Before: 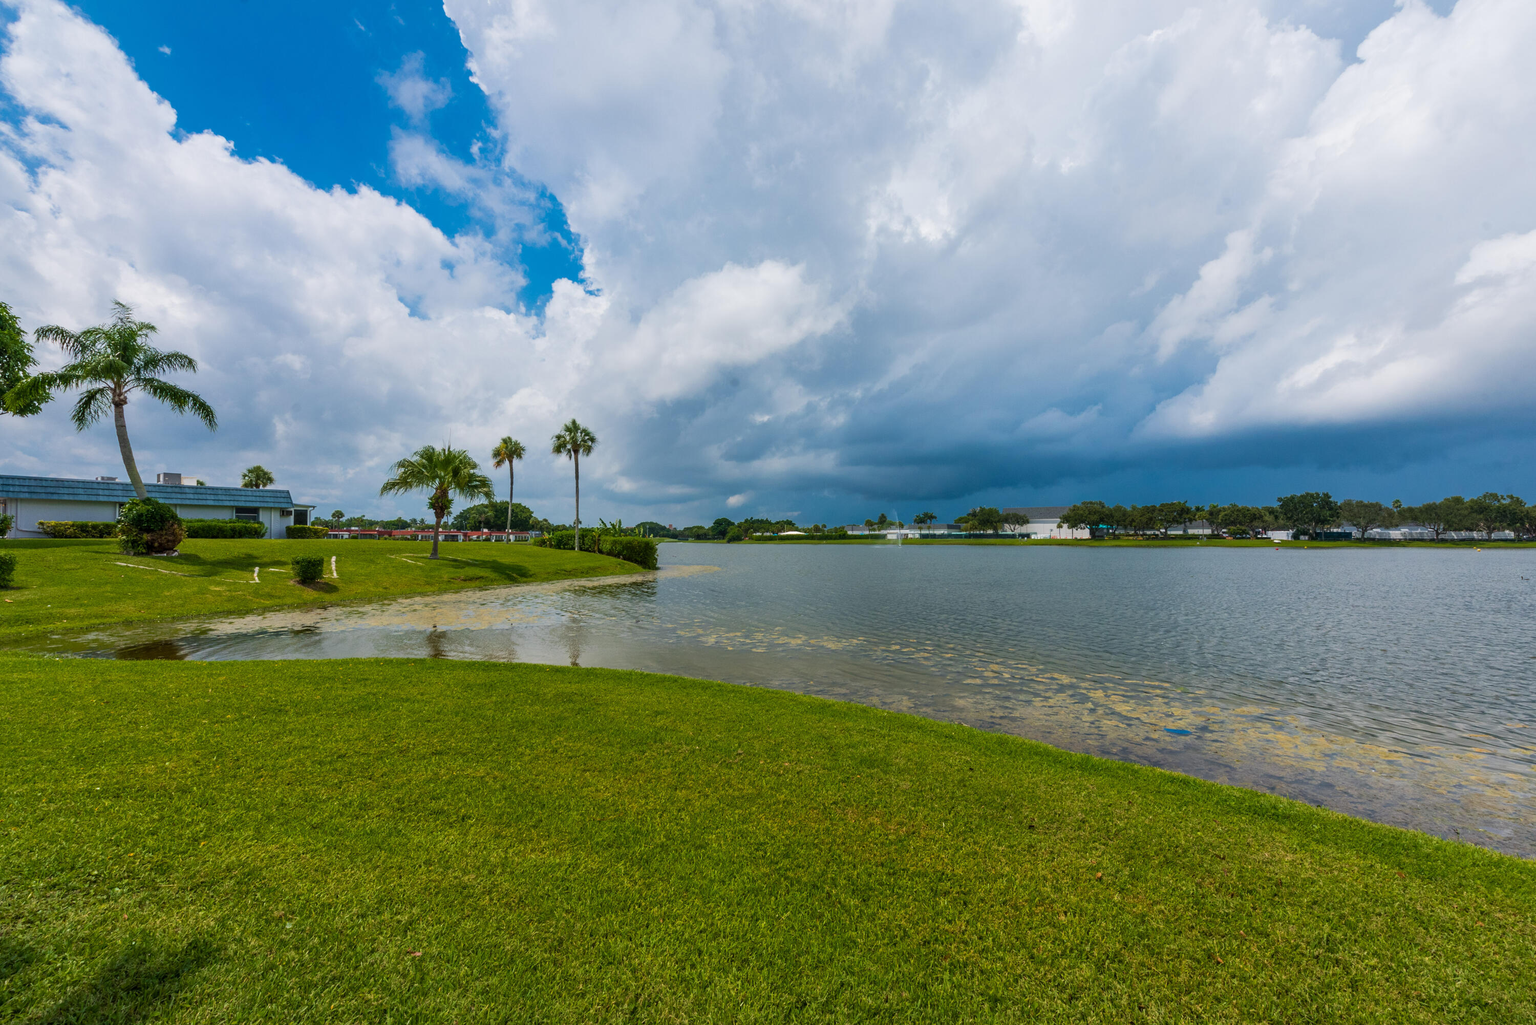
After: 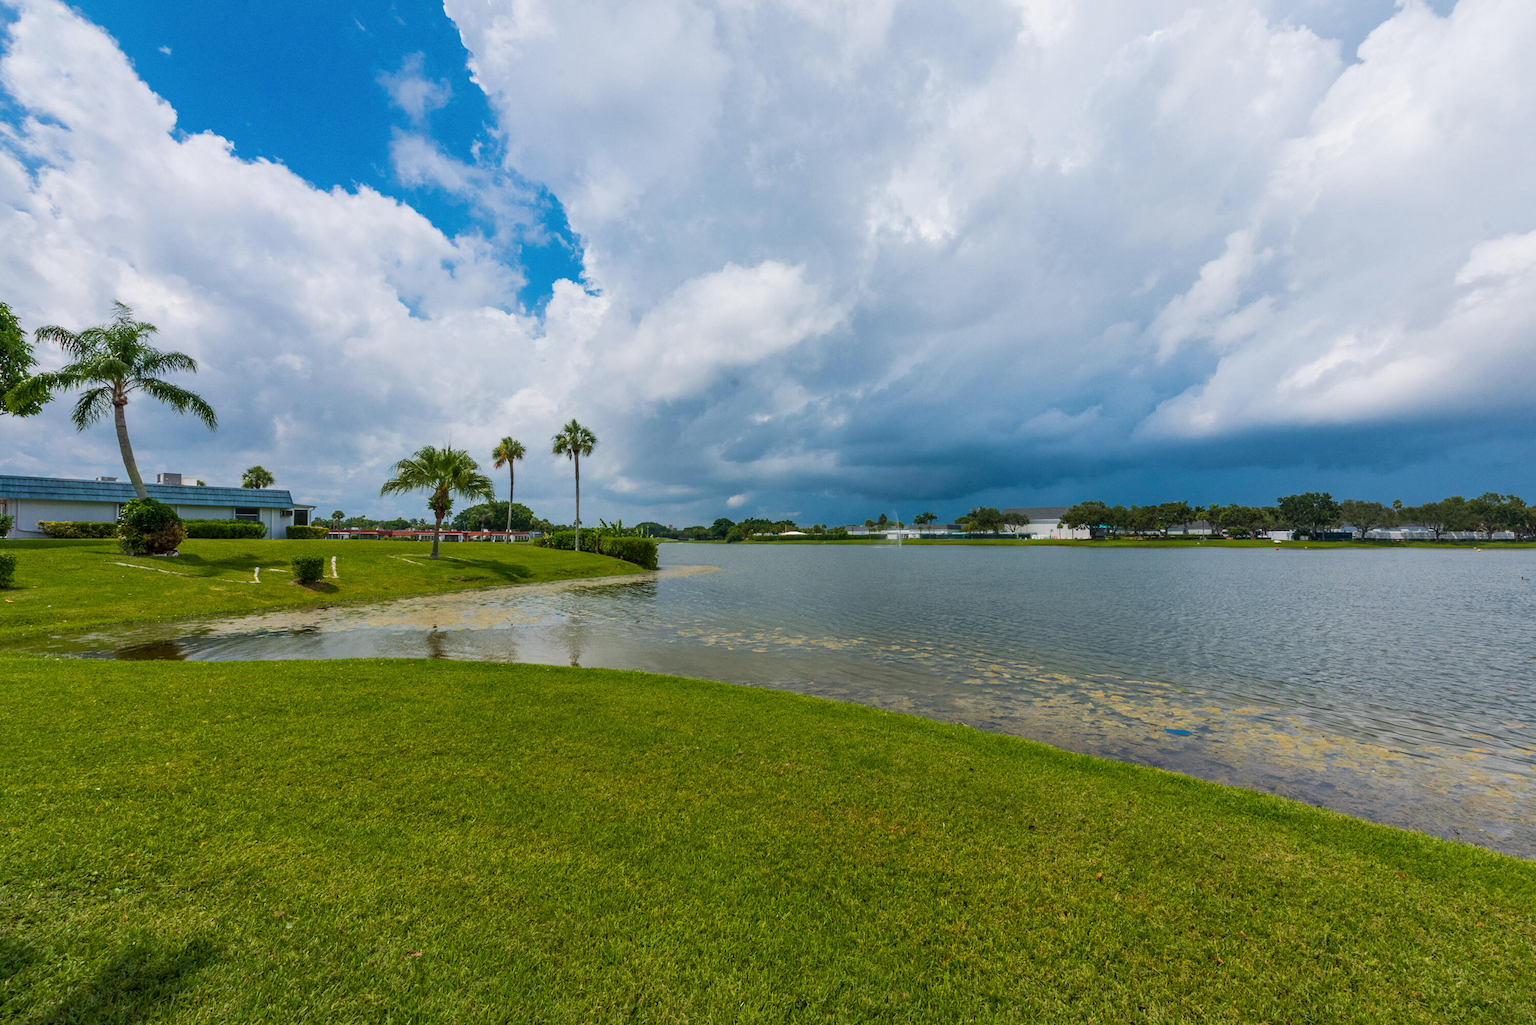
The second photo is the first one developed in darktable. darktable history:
grain: coarseness 0.09 ISO, strength 10%
tone curve: curves: ch0 [(0, 0) (0.584, 0.595) (1, 1)], preserve colors none
